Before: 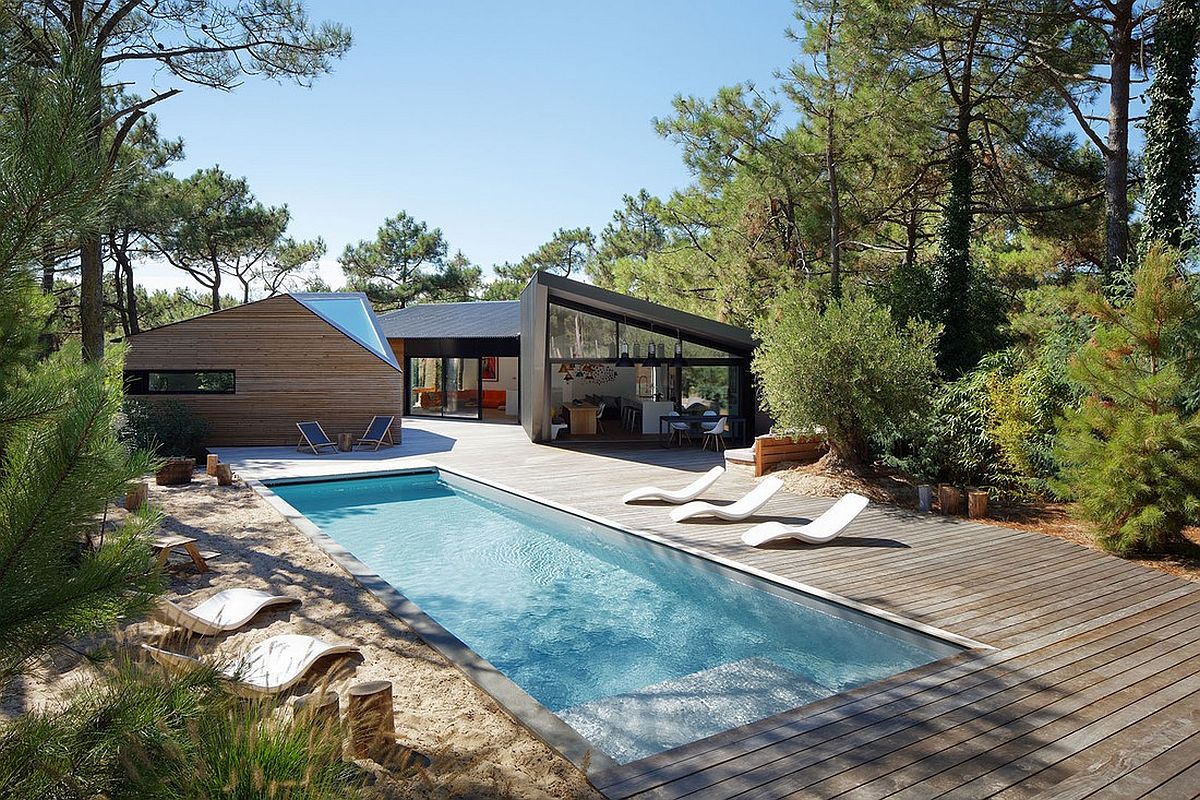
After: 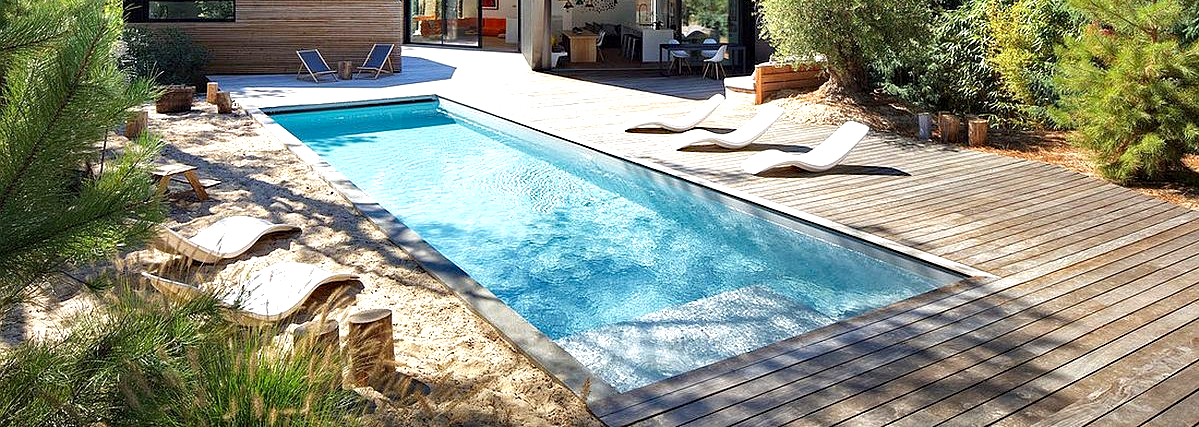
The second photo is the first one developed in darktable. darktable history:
exposure: exposure 0.774 EV, compensate highlight preservation false
local contrast: highlights 105%, shadows 100%, detail 119%, midtone range 0.2
haze removal: strength 0.288, distance 0.254, compatibility mode true, adaptive false
crop and rotate: top 46.512%, right 0.024%
